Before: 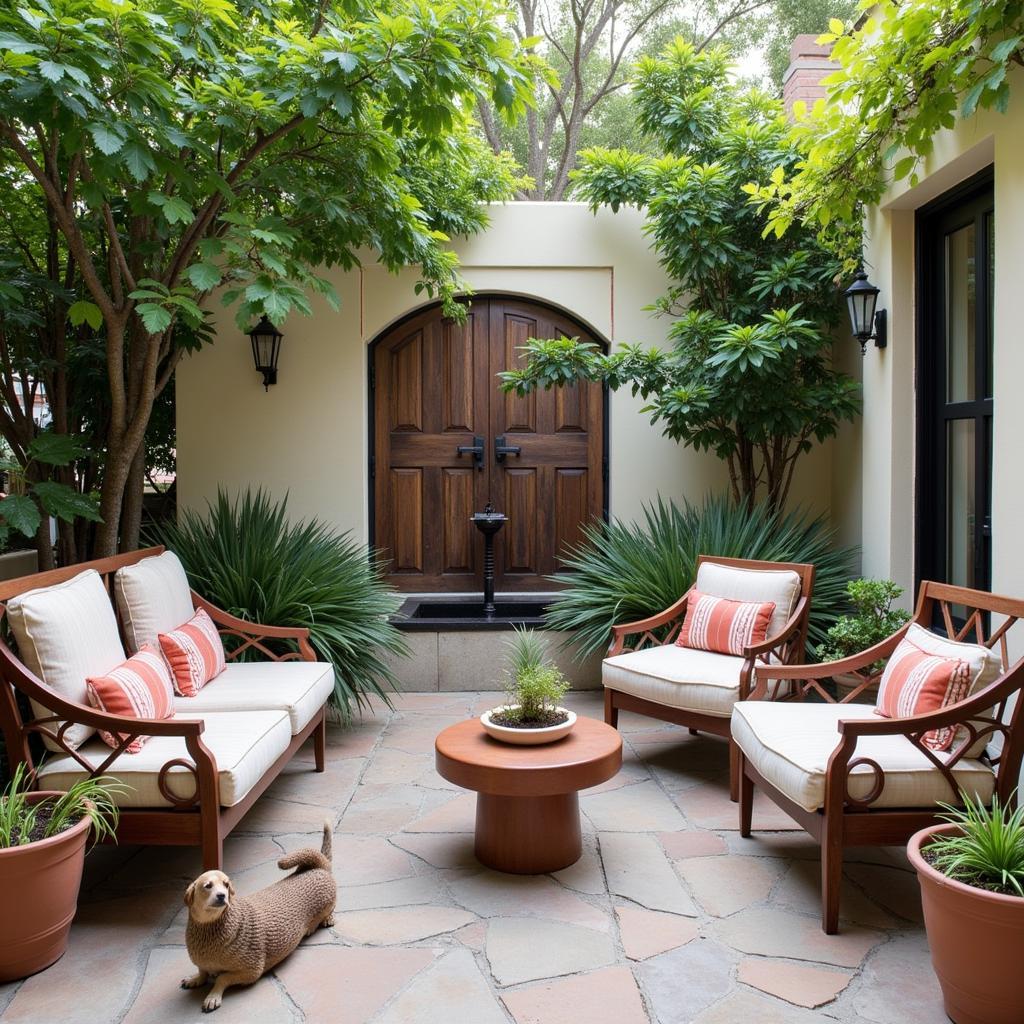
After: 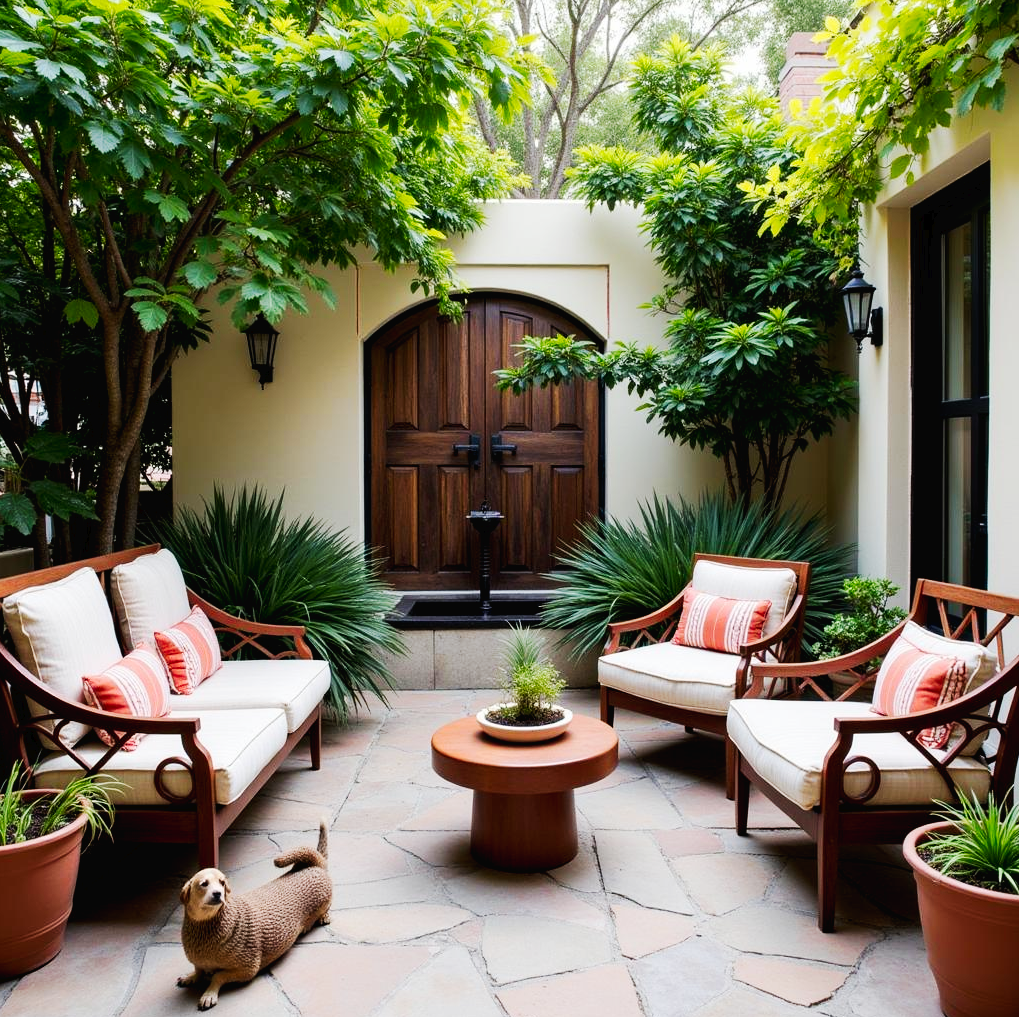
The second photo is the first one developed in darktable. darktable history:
crop and rotate: left 0.471%, top 0.252%, bottom 0.338%
tone curve: curves: ch0 [(0, 0) (0.003, 0.016) (0.011, 0.016) (0.025, 0.016) (0.044, 0.016) (0.069, 0.016) (0.1, 0.026) (0.136, 0.047) (0.177, 0.088) (0.224, 0.14) (0.277, 0.2) (0.335, 0.276) (0.399, 0.37) (0.468, 0.47) (0.543, 0.583) (0.623, 0.698) (0.709, 0.779) (0.801, 0.858) (0.898, 0.929) (1, 1)], preserve colors none
